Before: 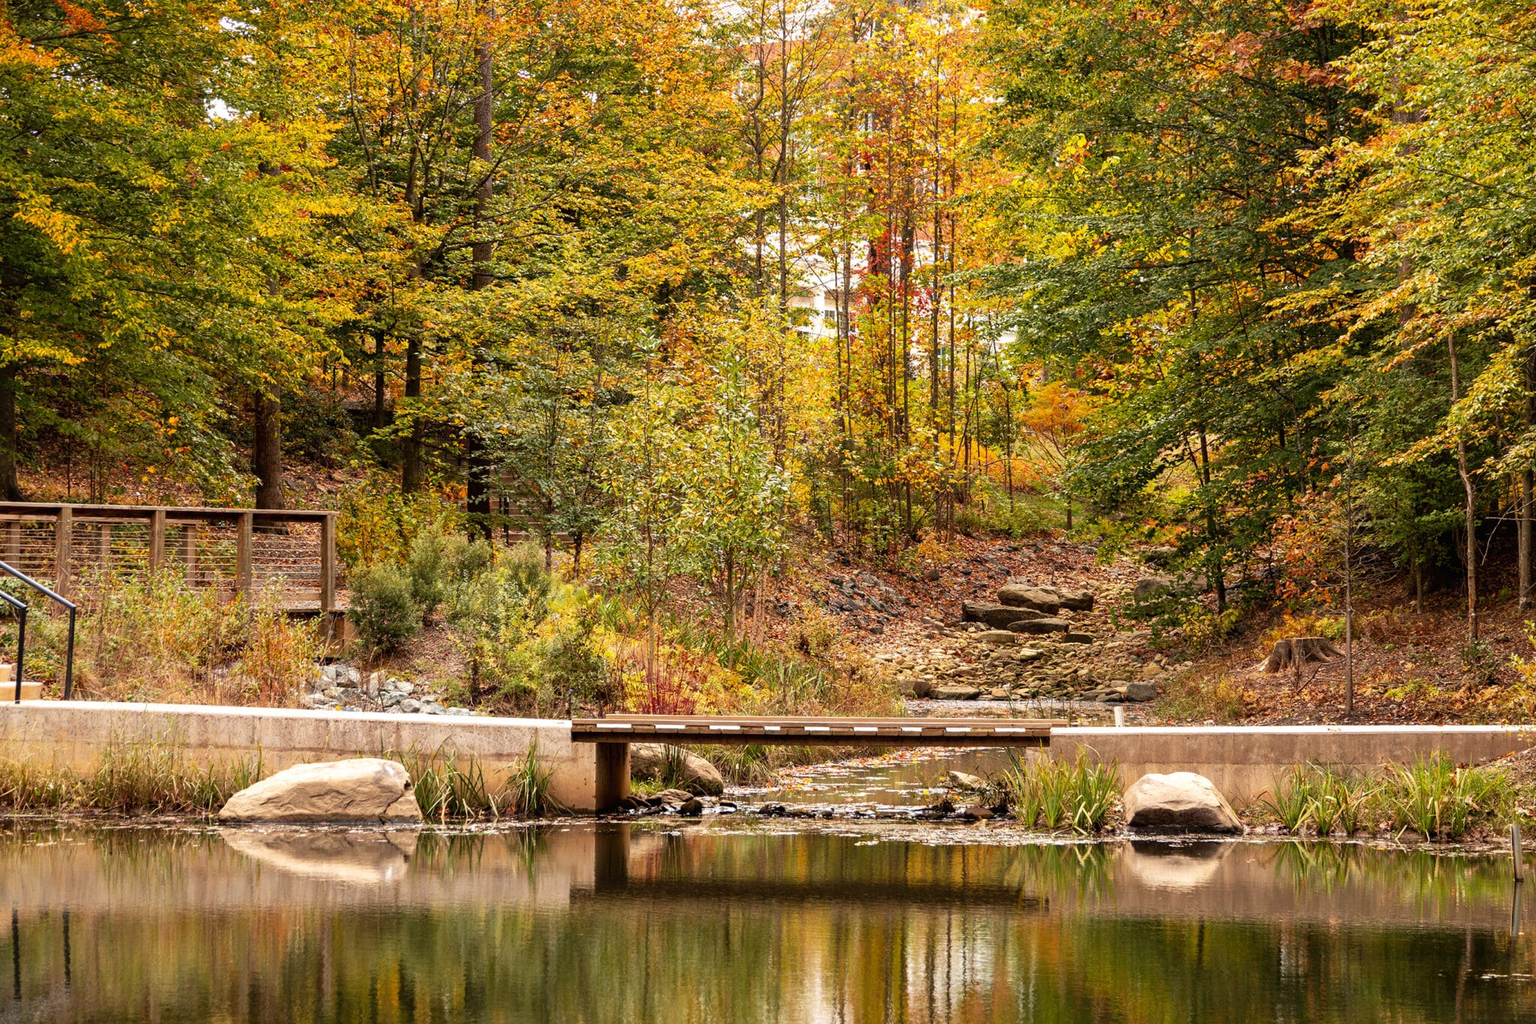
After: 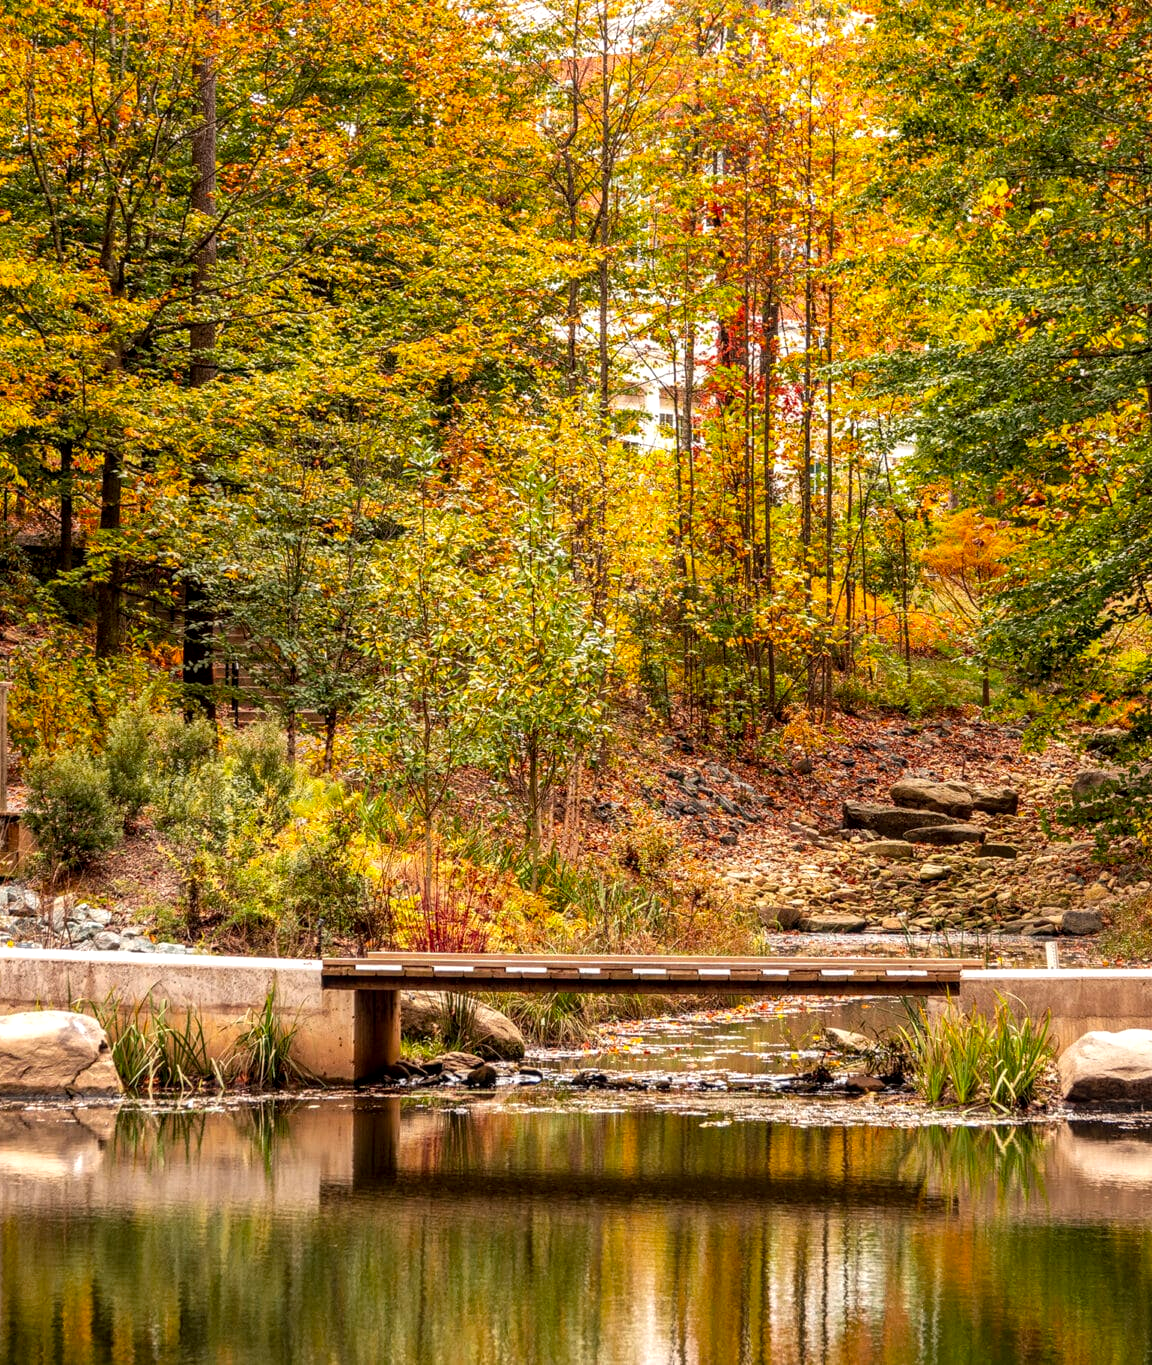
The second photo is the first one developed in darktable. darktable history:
local contrast: detail 130%
crop: left 21.496%, right 22.254%
